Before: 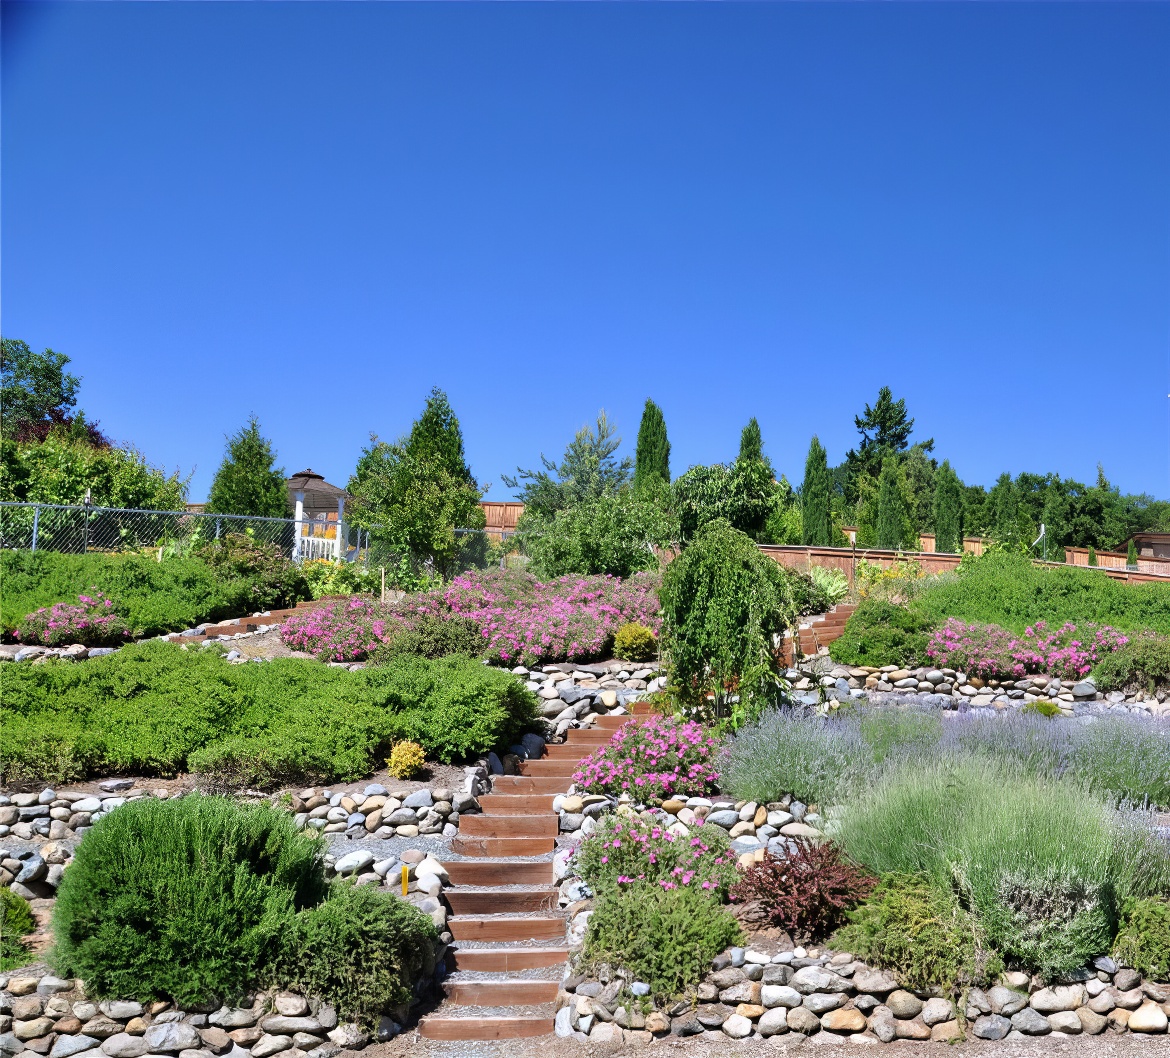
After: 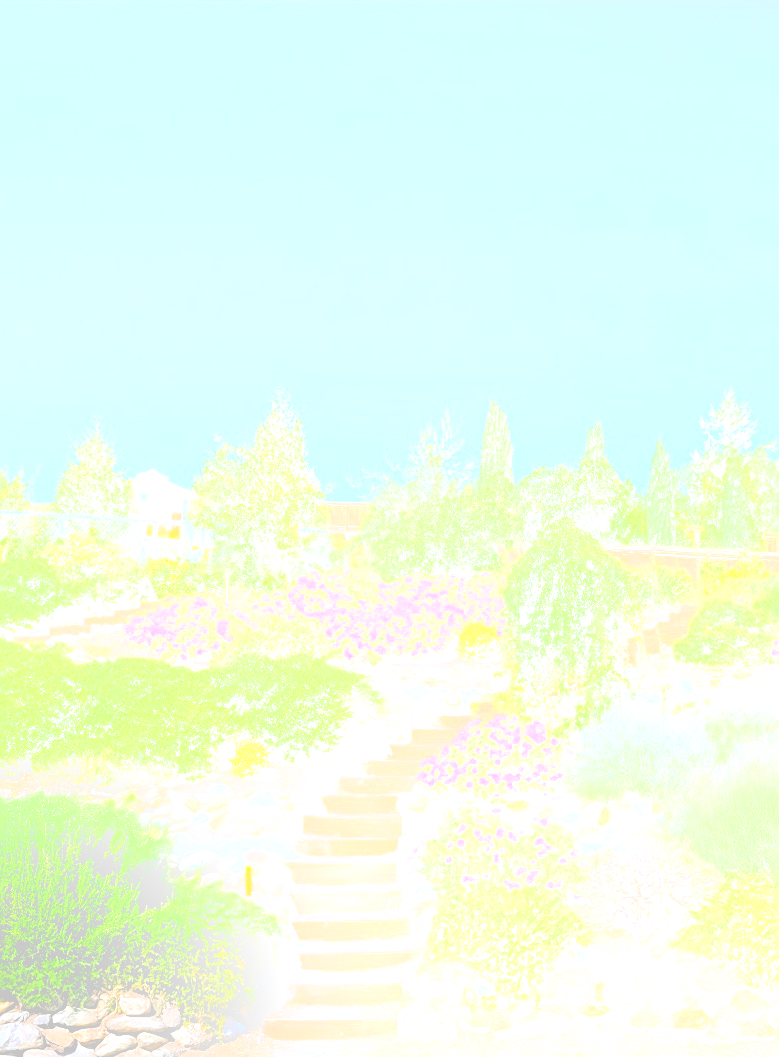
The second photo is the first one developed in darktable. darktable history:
bloom: size 25%, threshold 5%, strength 90%
rotate and perspective: automatic cropping off
sharpen: radius 1.967
exposure: exposure 0.2 EV, compensate highlight preservation false
shadows and highlights: radius 133.83, soften with gaussian
velvia: on, module defaults
crop and rotate: left 13.409%, right 19.924%
rgb levels: levels [[0.013, 0.434, 0.89], [0, 0.5, 1], [0, 0.5, 1]]
